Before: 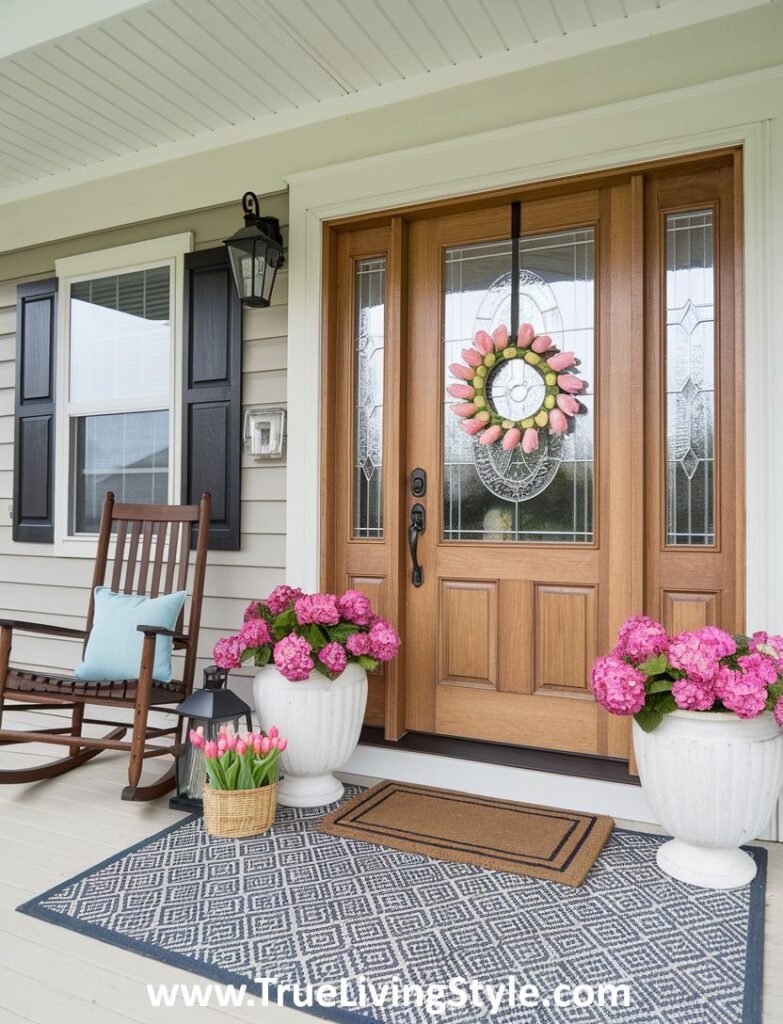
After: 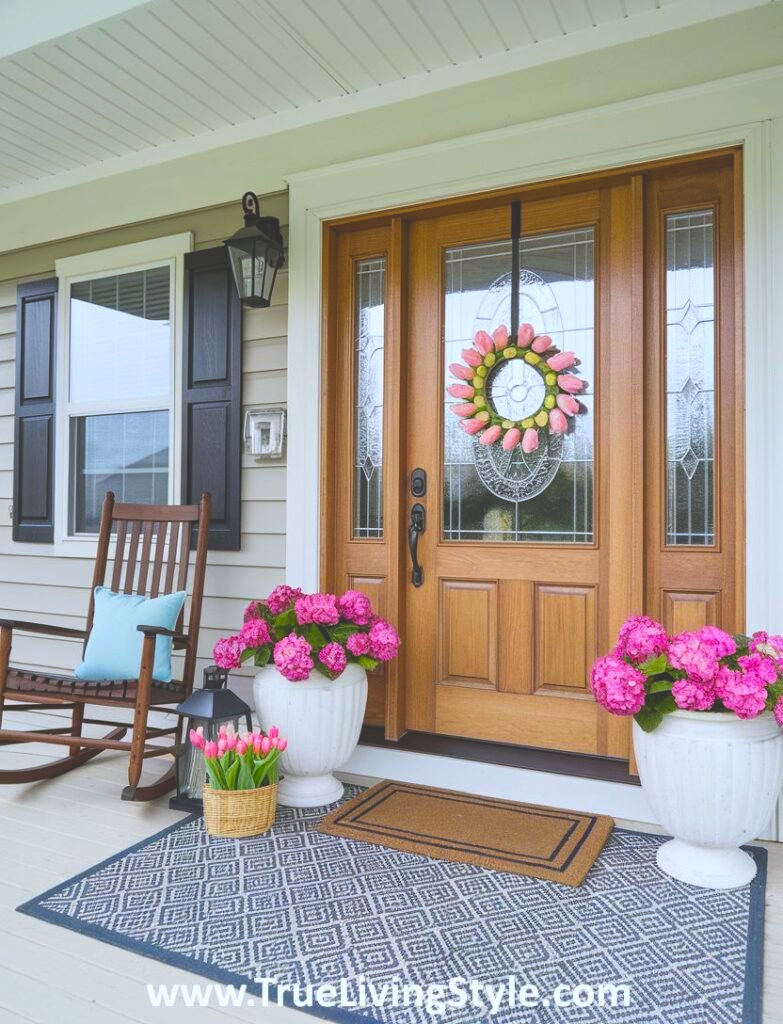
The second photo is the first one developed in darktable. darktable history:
white balance: red 0.967, blue 1.049
exposure: black level correction -0.028, compensate highlight preservation false
color balance rgb: linear chroma grading › global chroma 15%, perceptual saturation grading › global saturation 30%
